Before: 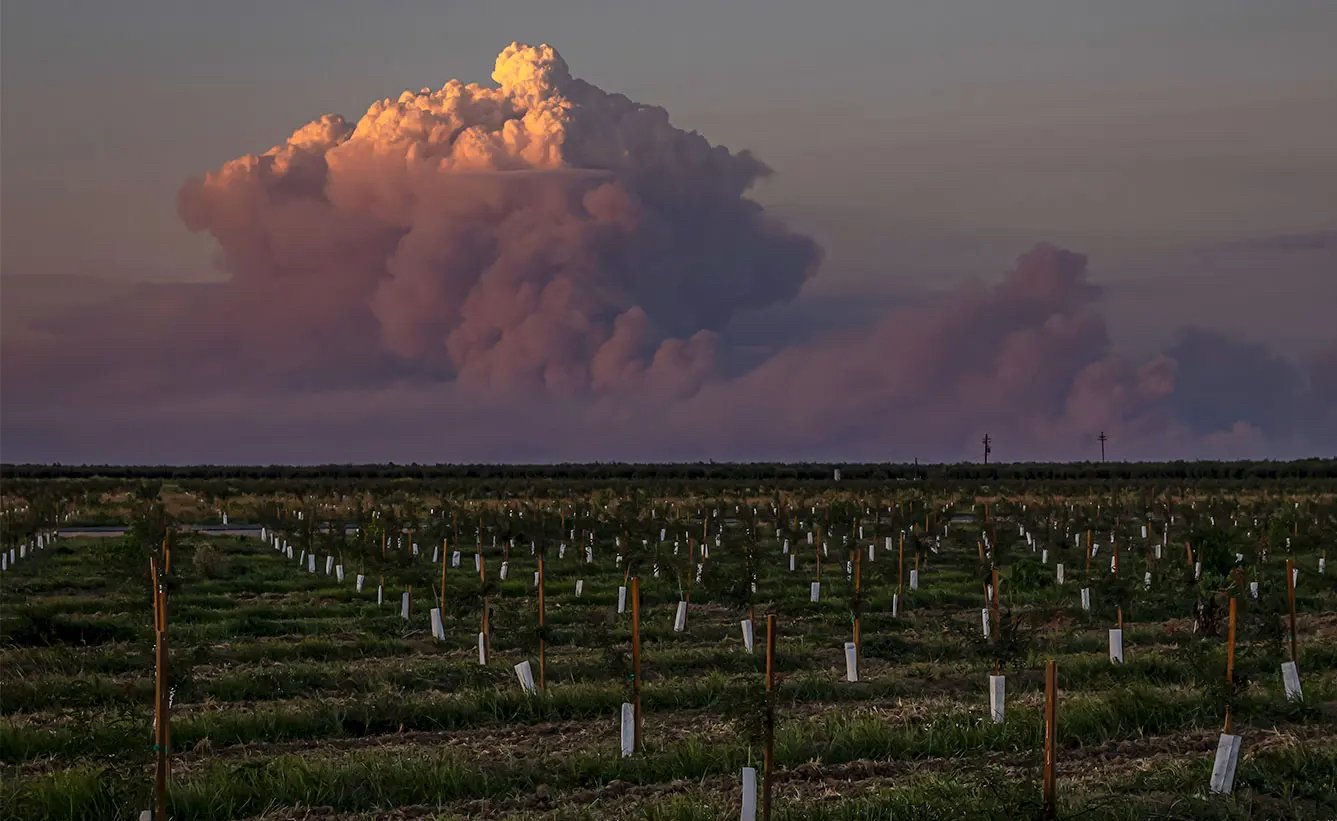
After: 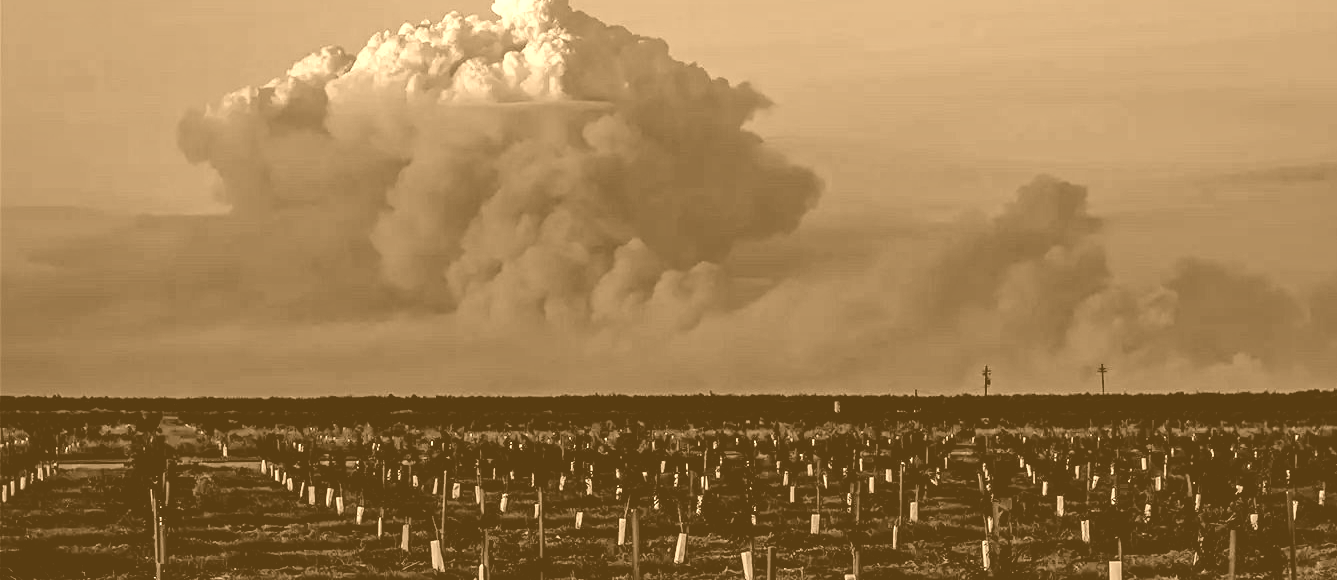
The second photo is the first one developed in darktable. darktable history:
crop and rotate: top 8.293%, bottom 20.996%
local contrast: mode bilateral grid, contrast 20, coarseness 50, detail 132%, midtone range 0.2
filmic rgb: black relative exposure -7.75 EV, white relative exposure 4.4 EV, threshold 3 EV, target black luminance 0%, hardness 3.76, latitude 50.51%, contrast 1.074, highlights saturation mix 10%, shadows ↔ highlights balance -0.22%, color science v4 (2020), enable highlight reconstruction true
colorize: hue 28.8°, source mix 100%
color balance rgb: perceptual saturation grading › global saturation 20%, perceptual saturation grading › highlights -25%, perceptual saturation grading › shadows 50%
color zones: curves: ch1 [(0.238, 0.163) (0.476, 0.2) (0.733, 0.322) (0.848, 0.134)]
